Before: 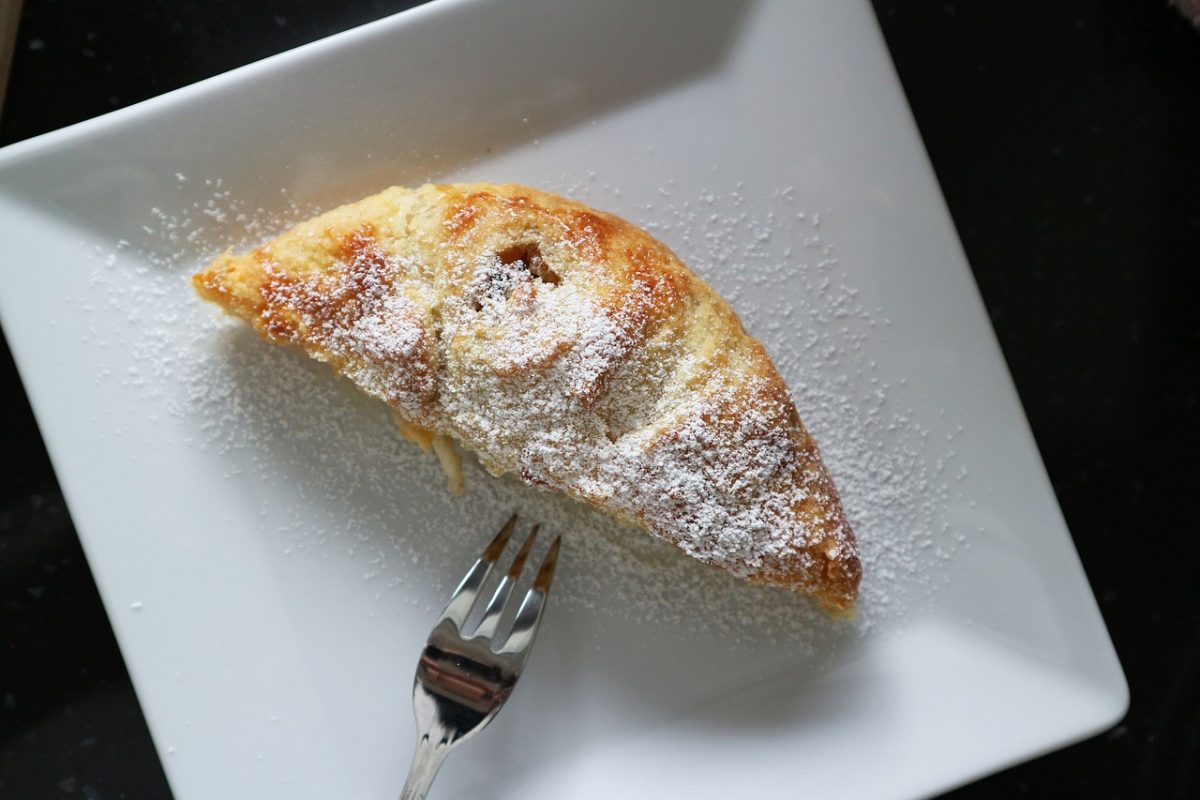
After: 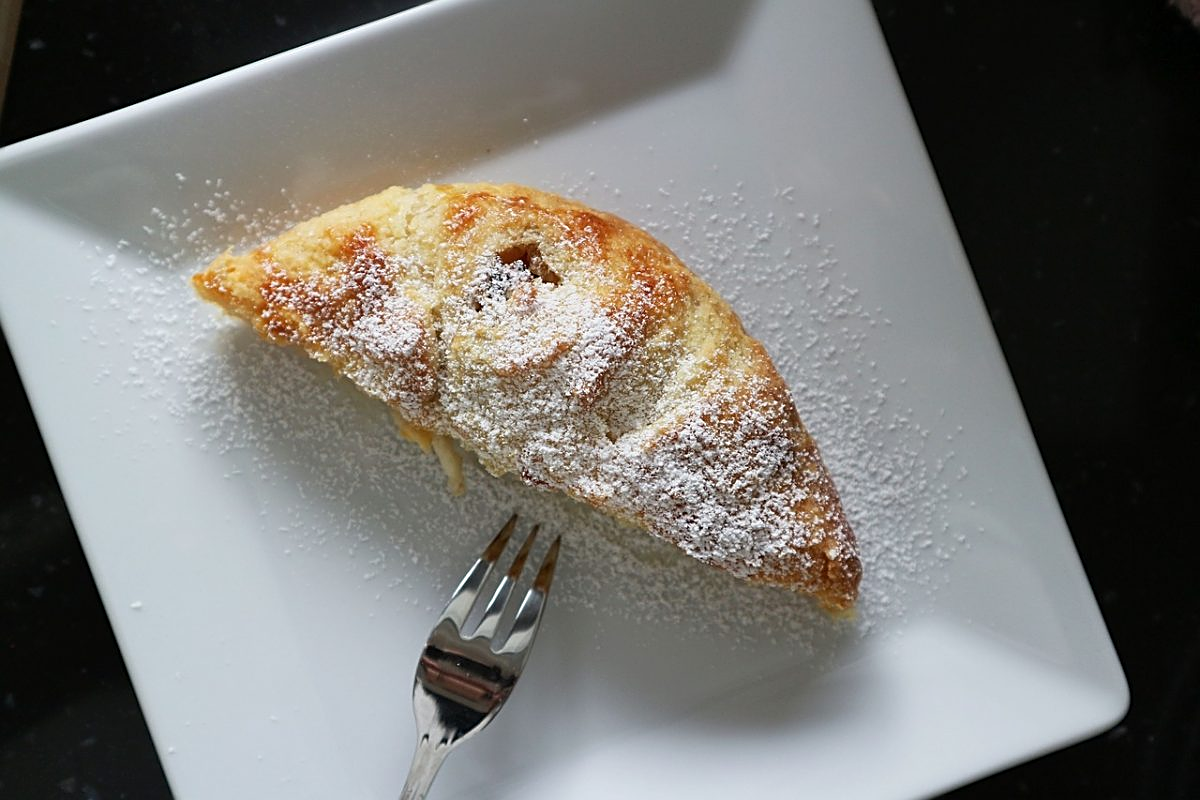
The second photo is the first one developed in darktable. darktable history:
exposure: exposure -0.066 EV, compensate highlight preservation false
sharpen: on, module defaults
